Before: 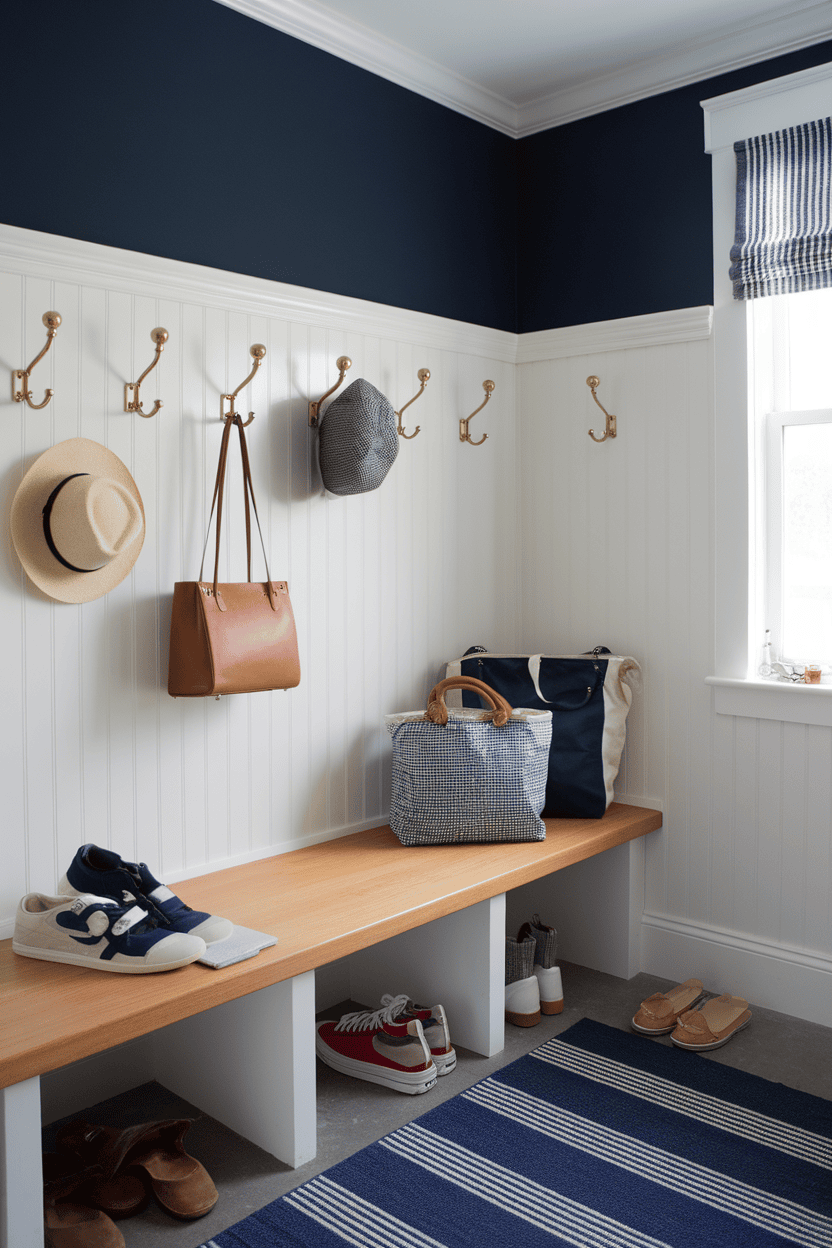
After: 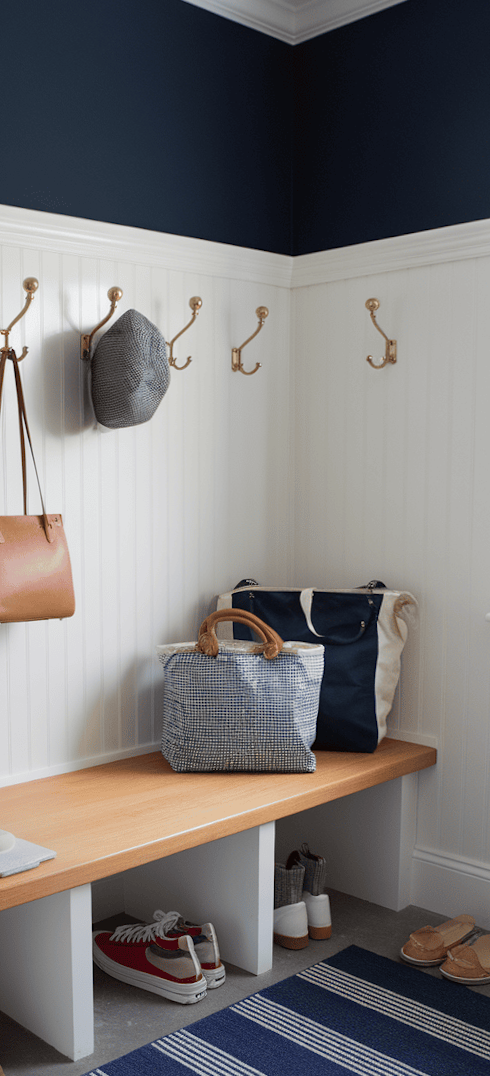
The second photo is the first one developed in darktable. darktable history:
crop and rotate: left 22.918%, top 5.629%, right 14.711%, bottom 2.247%
rotate and perspective: rotation 0.062°, lens shift (vertical) 0.115, lens shift (horizontal) -0.133, crop left 0.047, crop right 0.94, crop top 0.061, crop bottom 0.94
exposure: exposure 0.014 EV, compensate highlight preservation false
